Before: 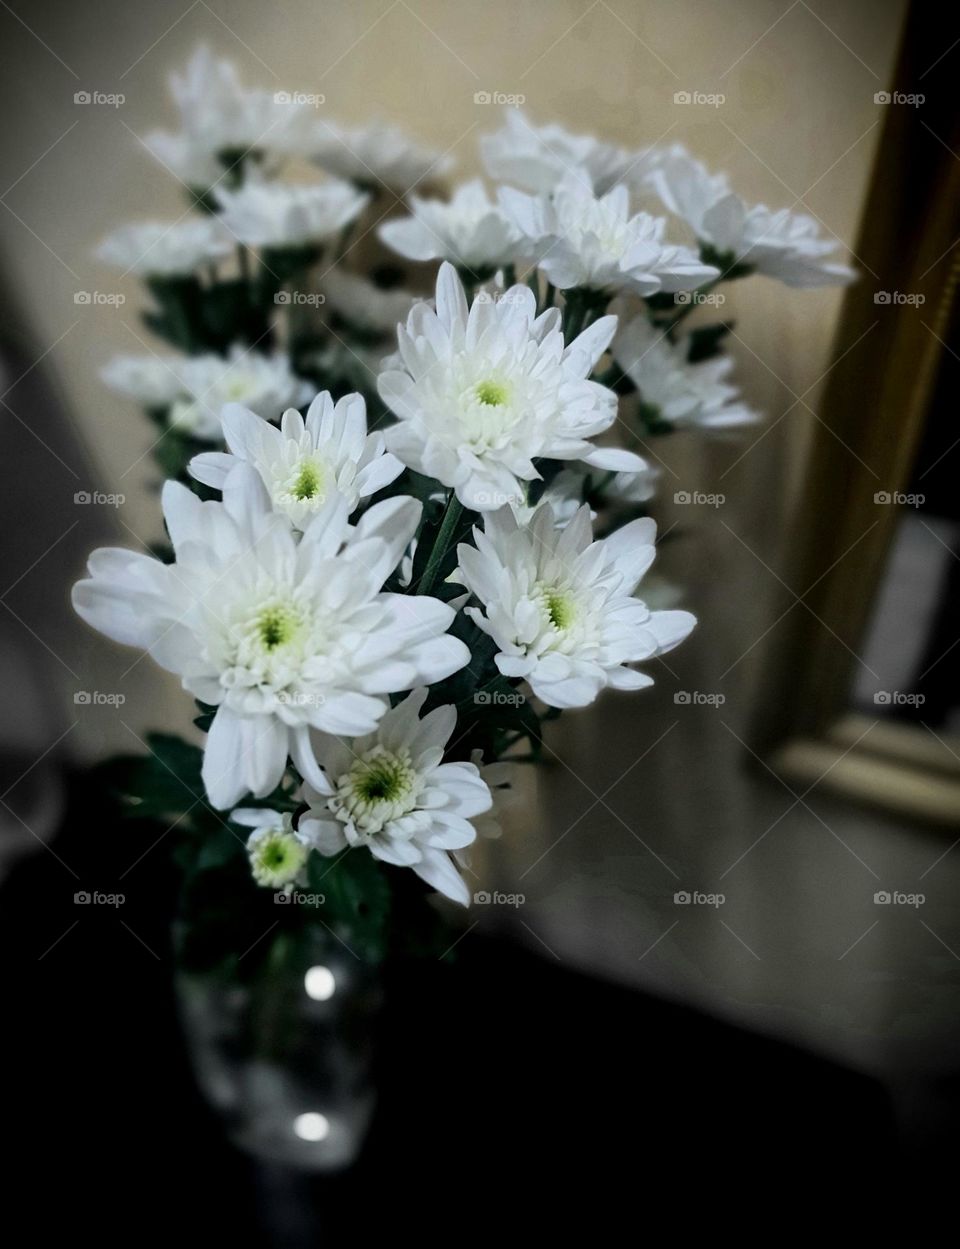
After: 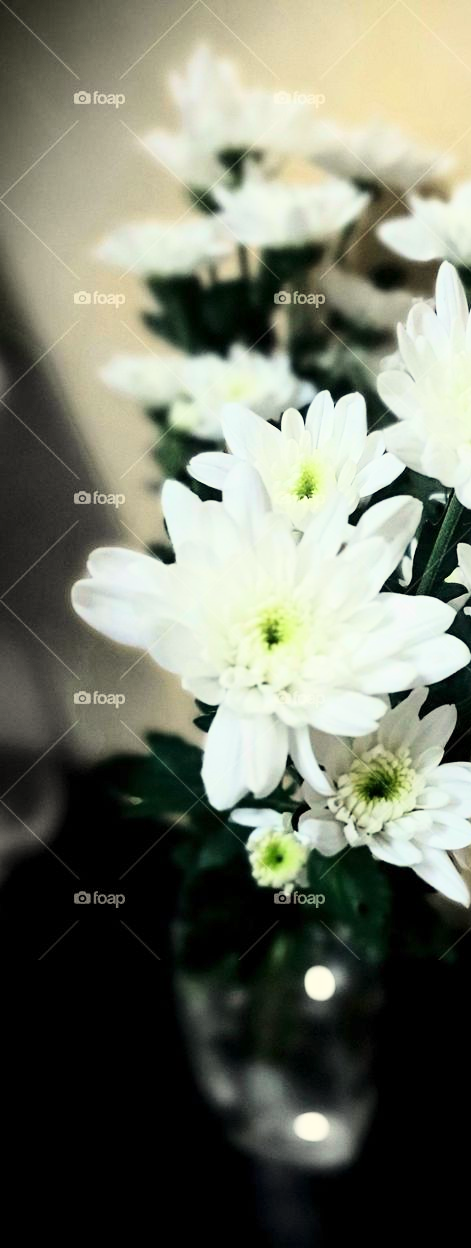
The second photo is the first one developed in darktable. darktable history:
base curve: curves: ch0 [(0, 0) (0.018, 0.026) (0.143, 0.37) (0.33, 0.731) (0.458, 0.853) (0.735, 0.965) (0.905, 0.986) (1, 1)]
white balance: red 1.029, blue 0.92
crop and rotate: left 0%, top 0%, right 50.845%
exposure: compensate highlight preservation false
